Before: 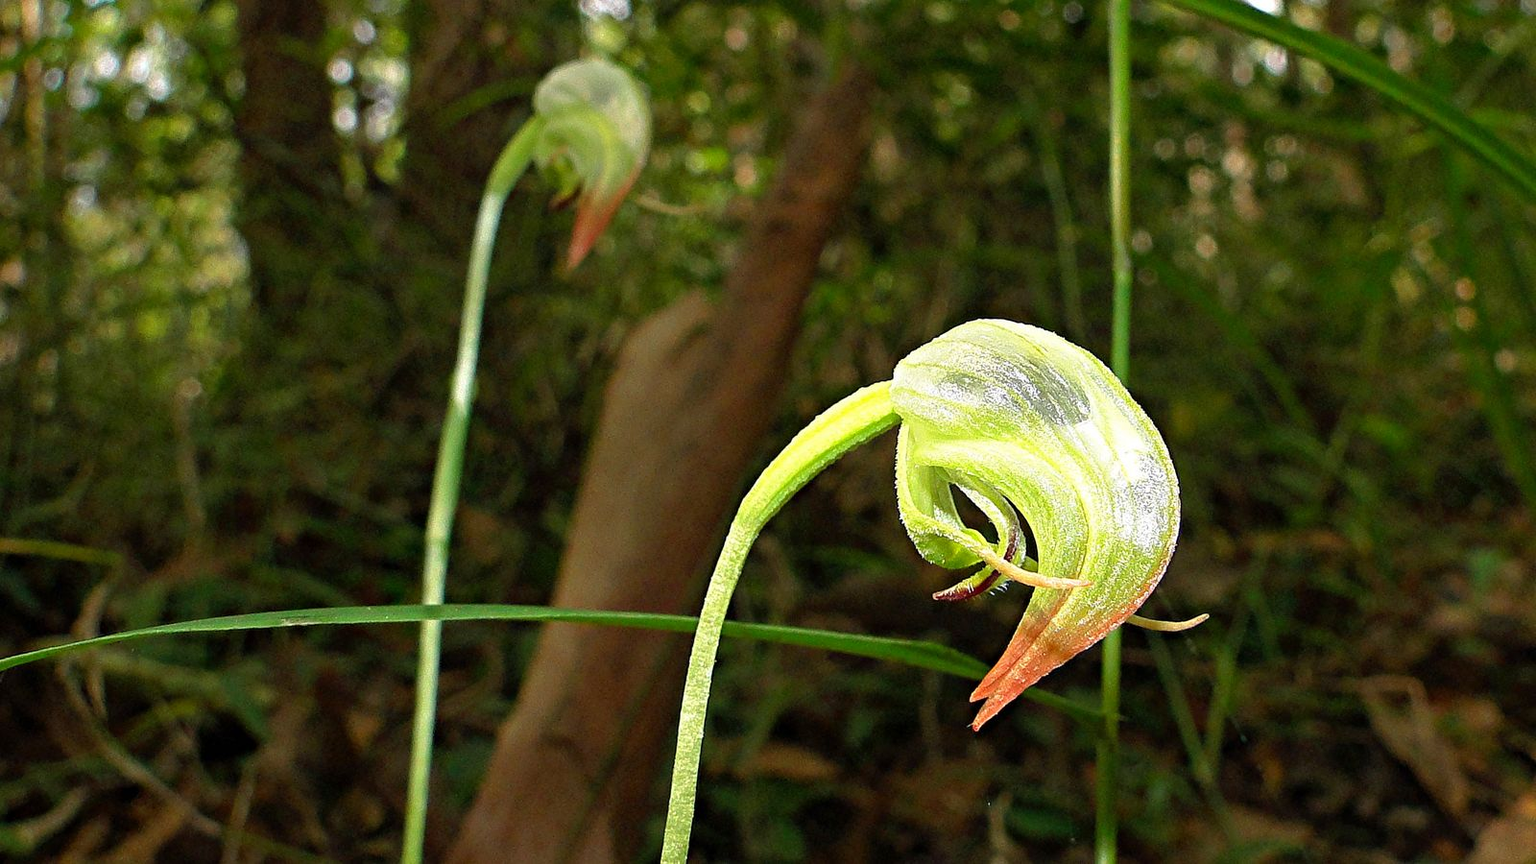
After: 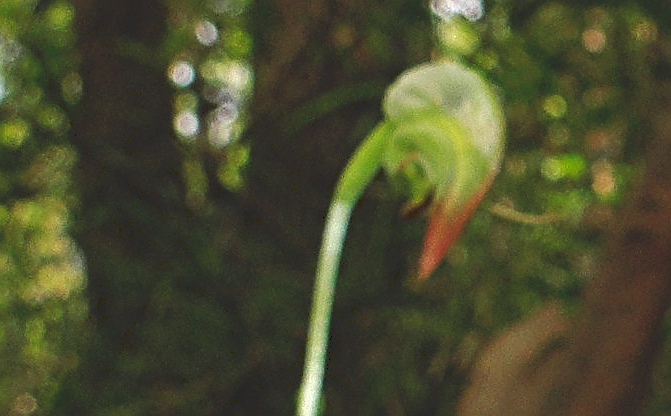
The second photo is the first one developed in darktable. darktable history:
crop and rotate: left 10.817%, top 0.062%, right 47.194%, bottom 53.626%
sharpen: on, module defaults
tone equalizer: on, module defaults
tone curve: curves: ch0 [(0, 0) (0.003, 0.156) (0.011, 0.156) (0.025, 0.157) (0.044, 0.164) (0.069, 0.172) (0.1, 0.181) (0.136, 0.191) (0.177, 0.214) (0.224, 0.245) (0.277, 0.285) (0.335, 0.333) (0.399, 0.387) (0.468, 0.471) (0.543, 0.556) (0.623, 0.648) (0.709, 0.734) (0.801, 0.809) (0.898, 0.891) (1, 1)], preserve colors none
